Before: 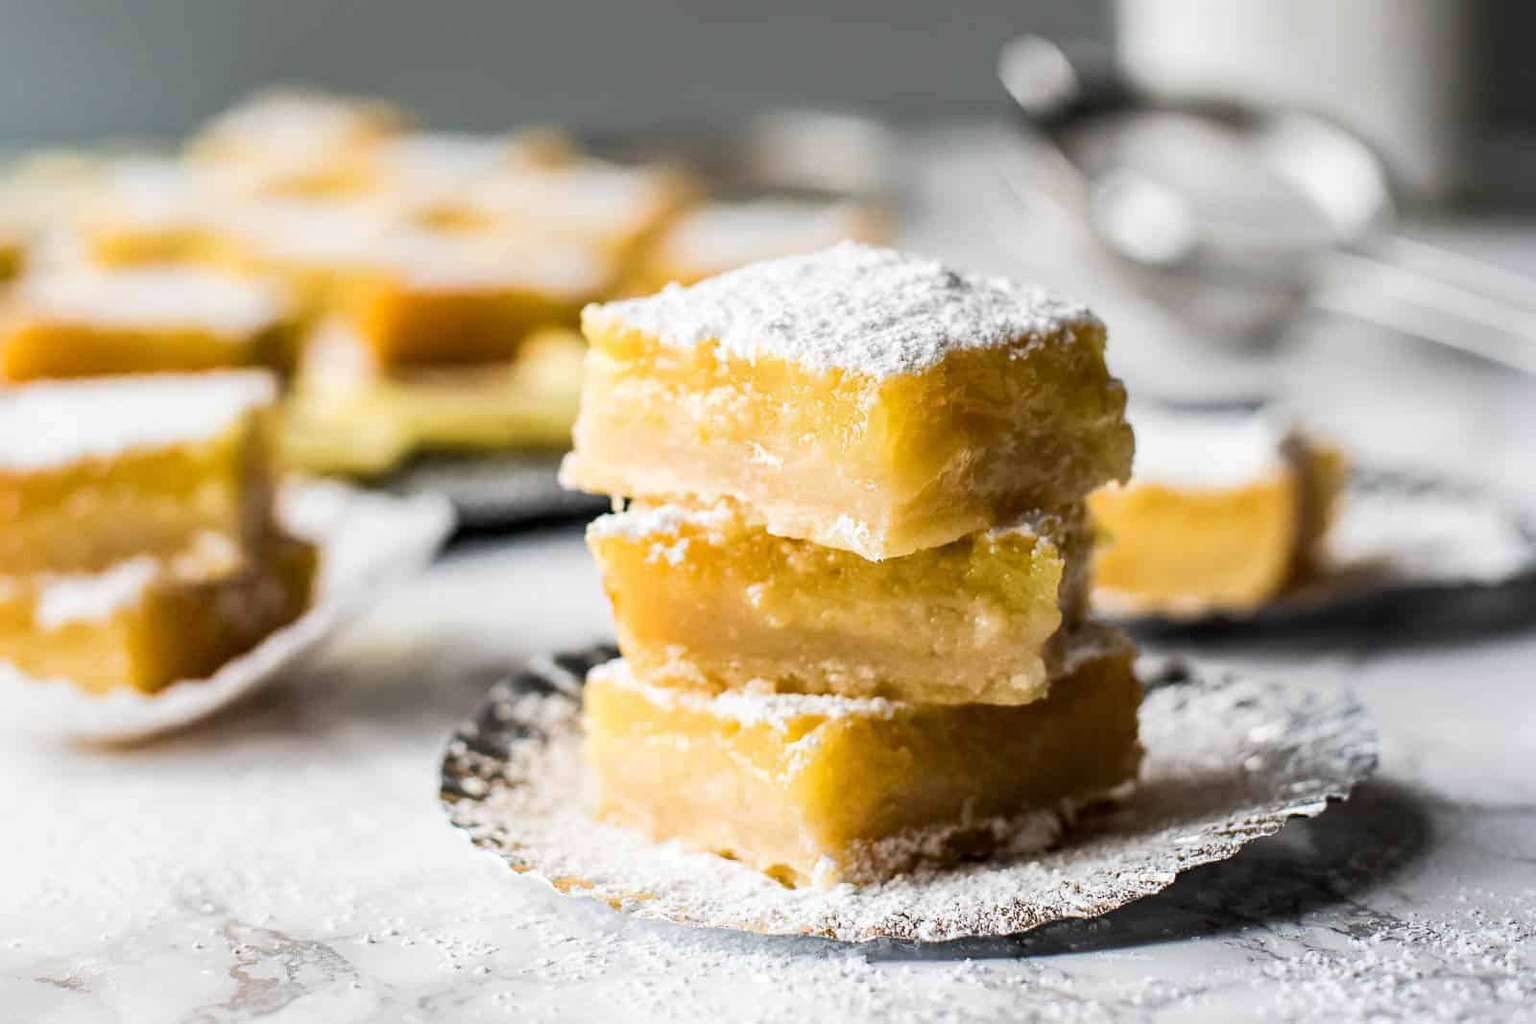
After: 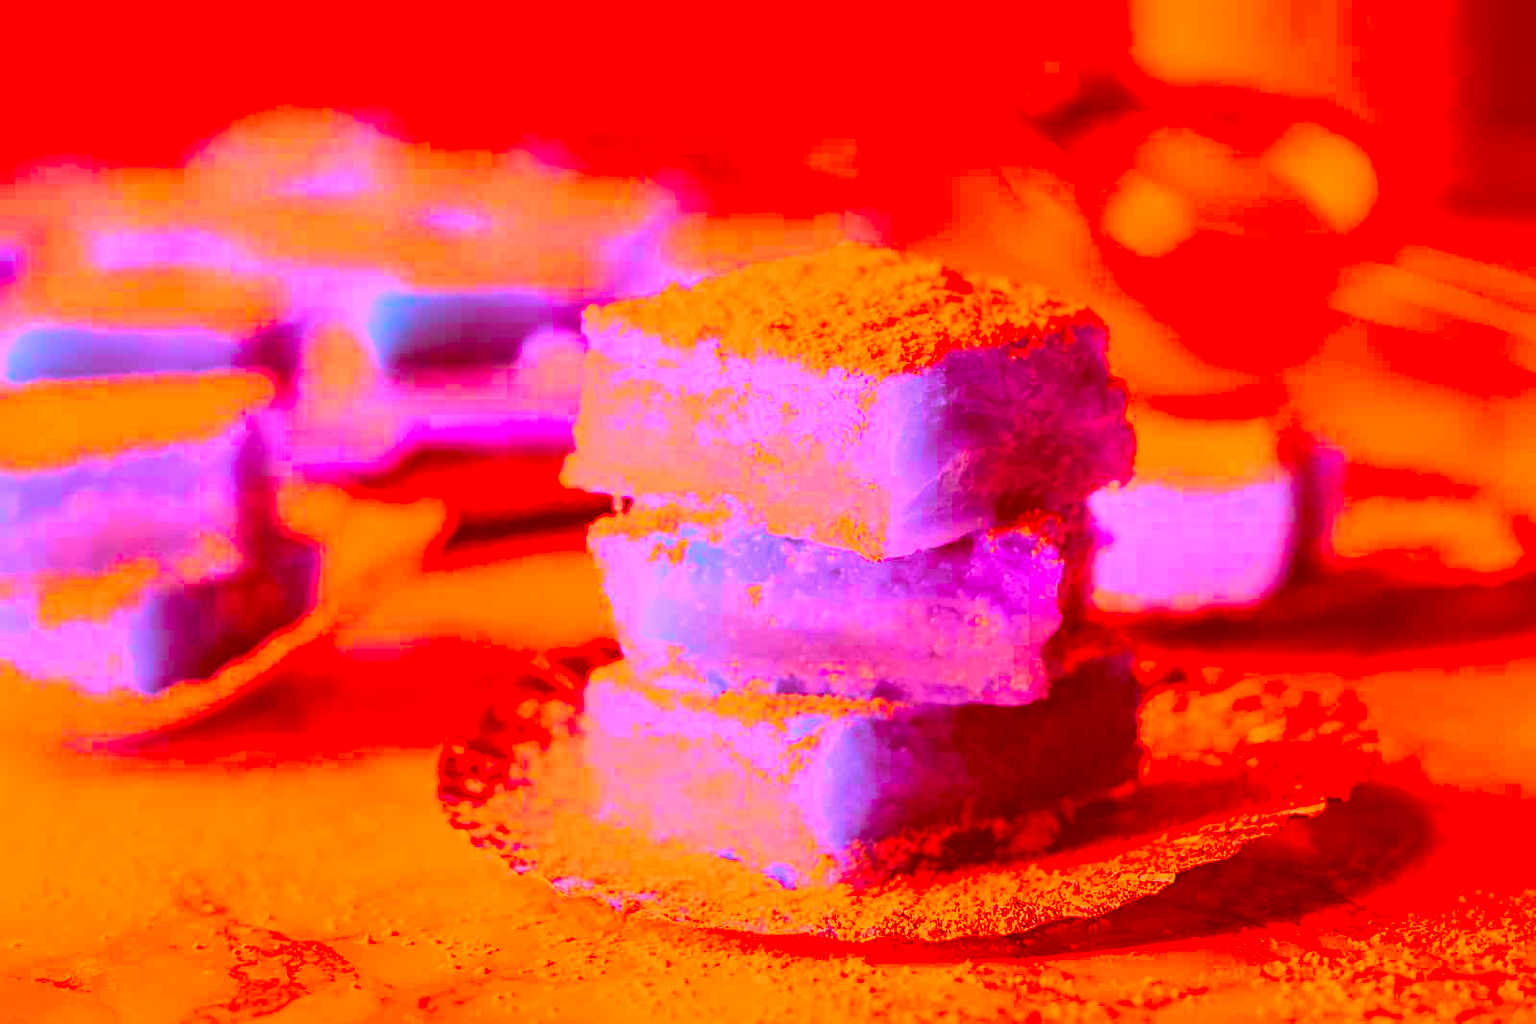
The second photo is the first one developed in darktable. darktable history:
color correction: highlights a* -39.68, highlights b* -40, shadows a* -40, shadows b* -40, saturation -3
velvia: on, module defaults
